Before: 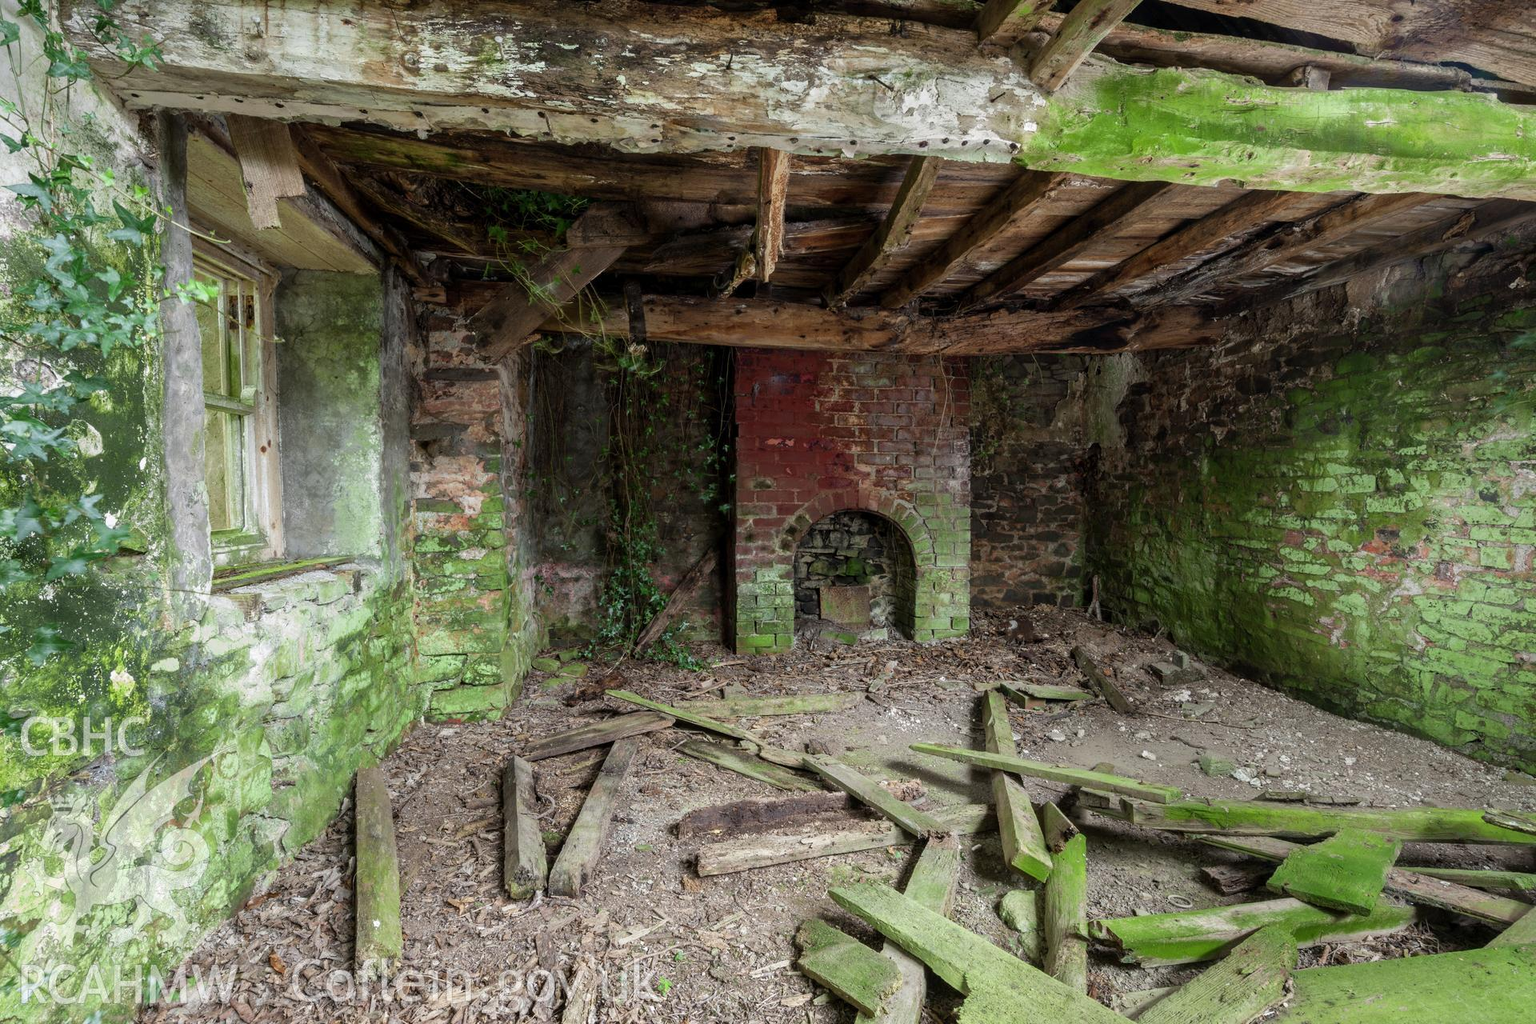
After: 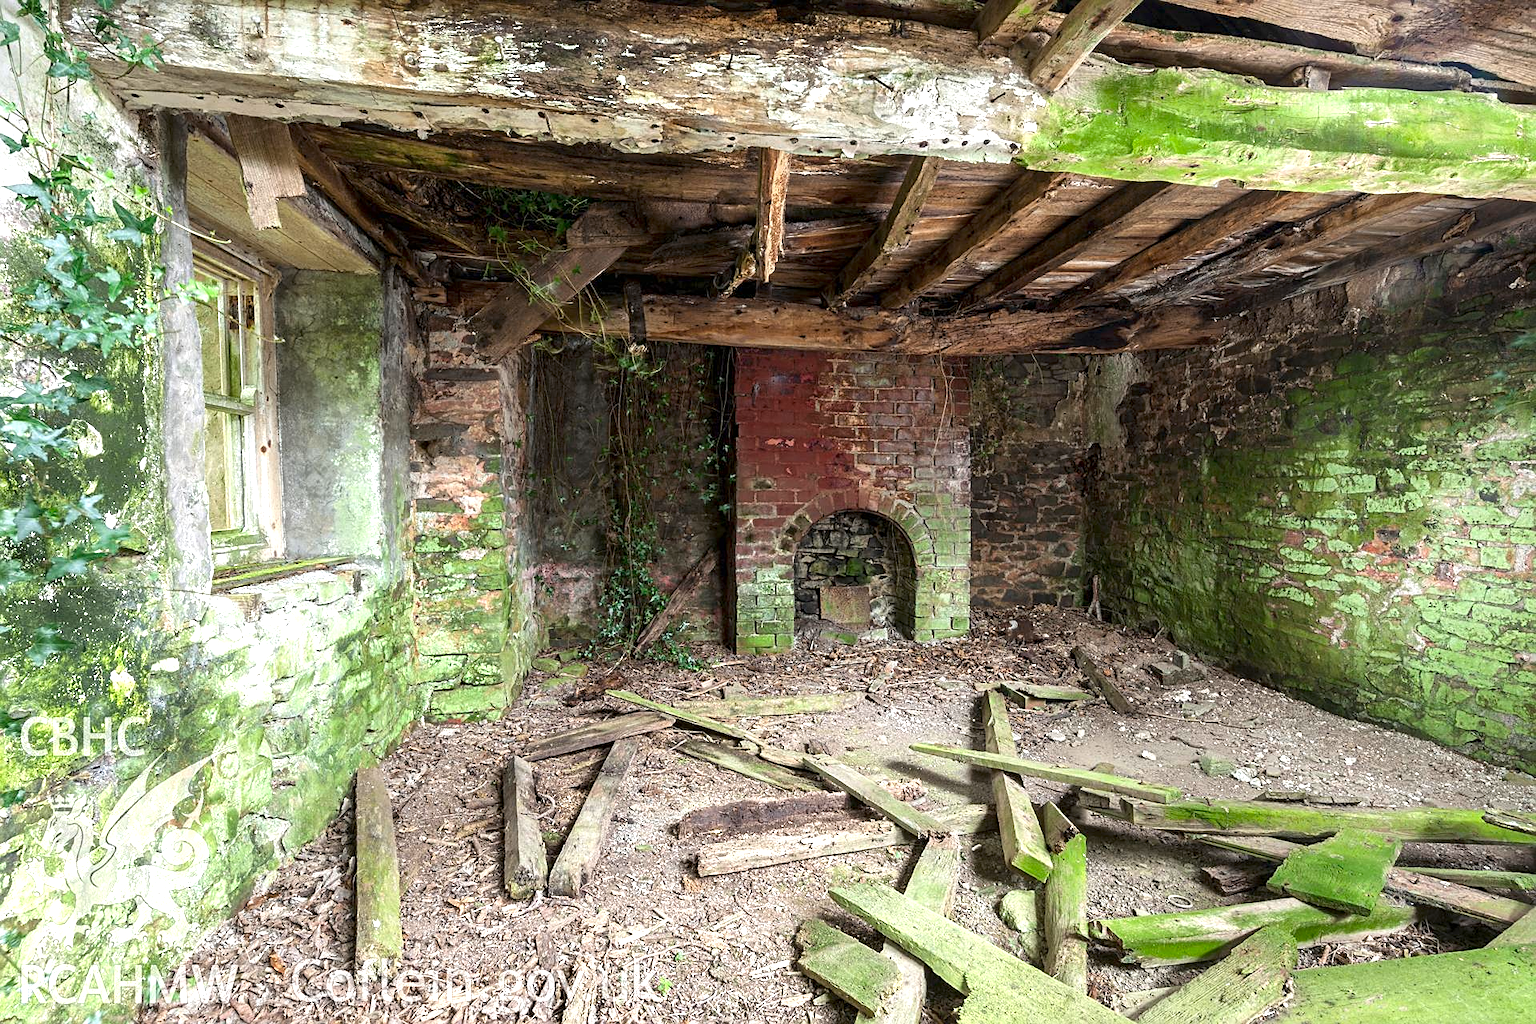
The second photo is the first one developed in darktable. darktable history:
sharpen: on, module defaults
exposure: black level correction 0, exposure 0.877 EV, compensate exposure bias true, compensate highlight preservation false
